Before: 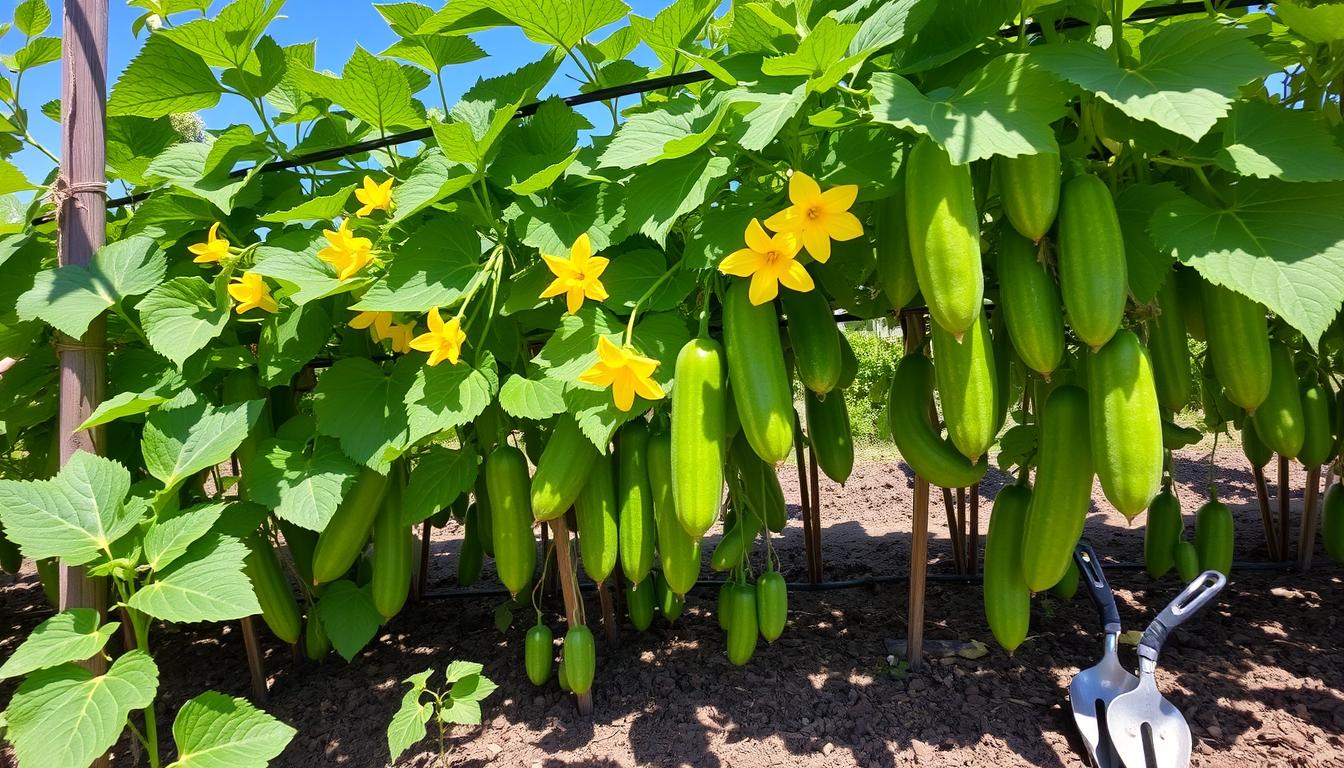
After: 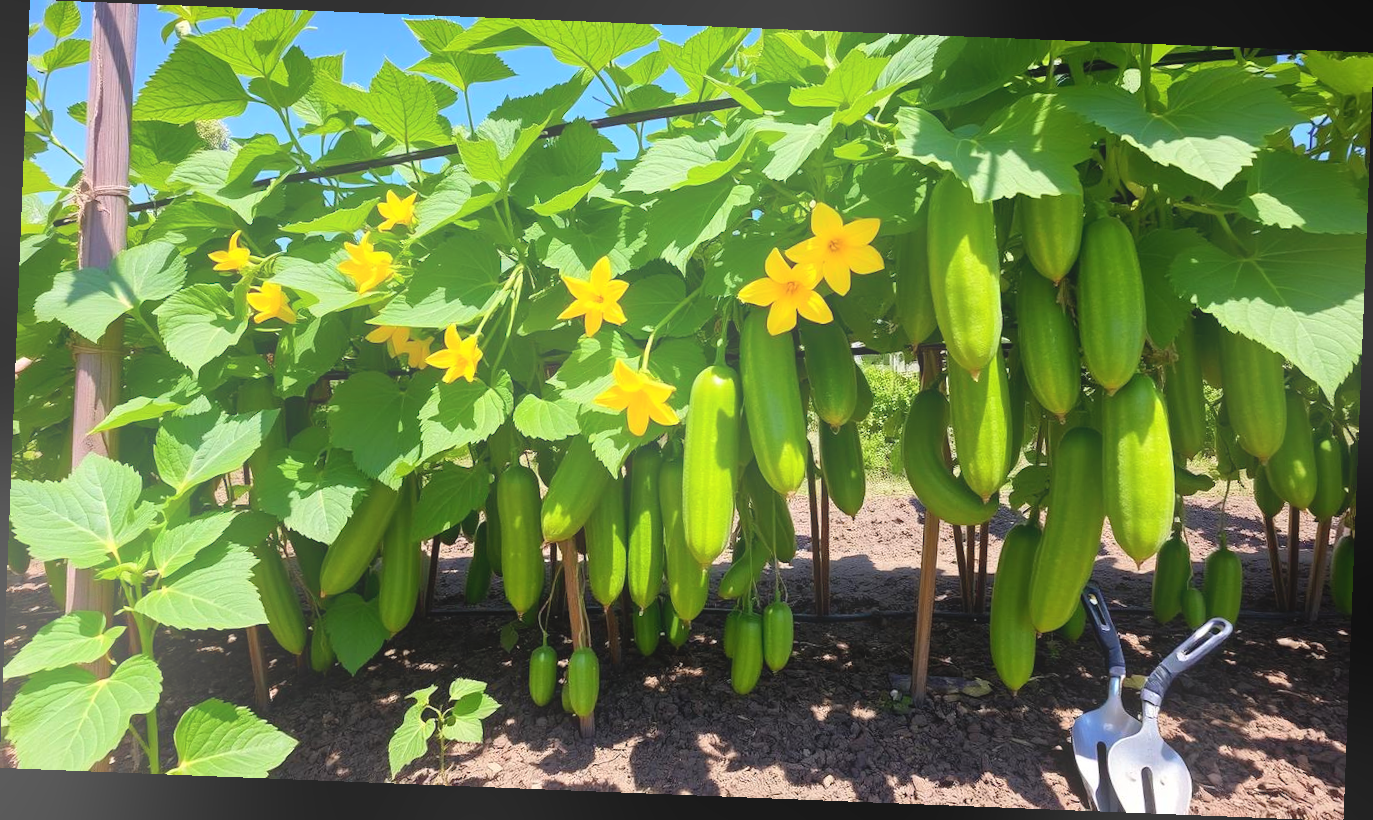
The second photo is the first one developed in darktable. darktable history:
bloom: threshold 82.5%, strength 16.25%
rotate and perspective: rotation 2.27°, automatic cropping off
